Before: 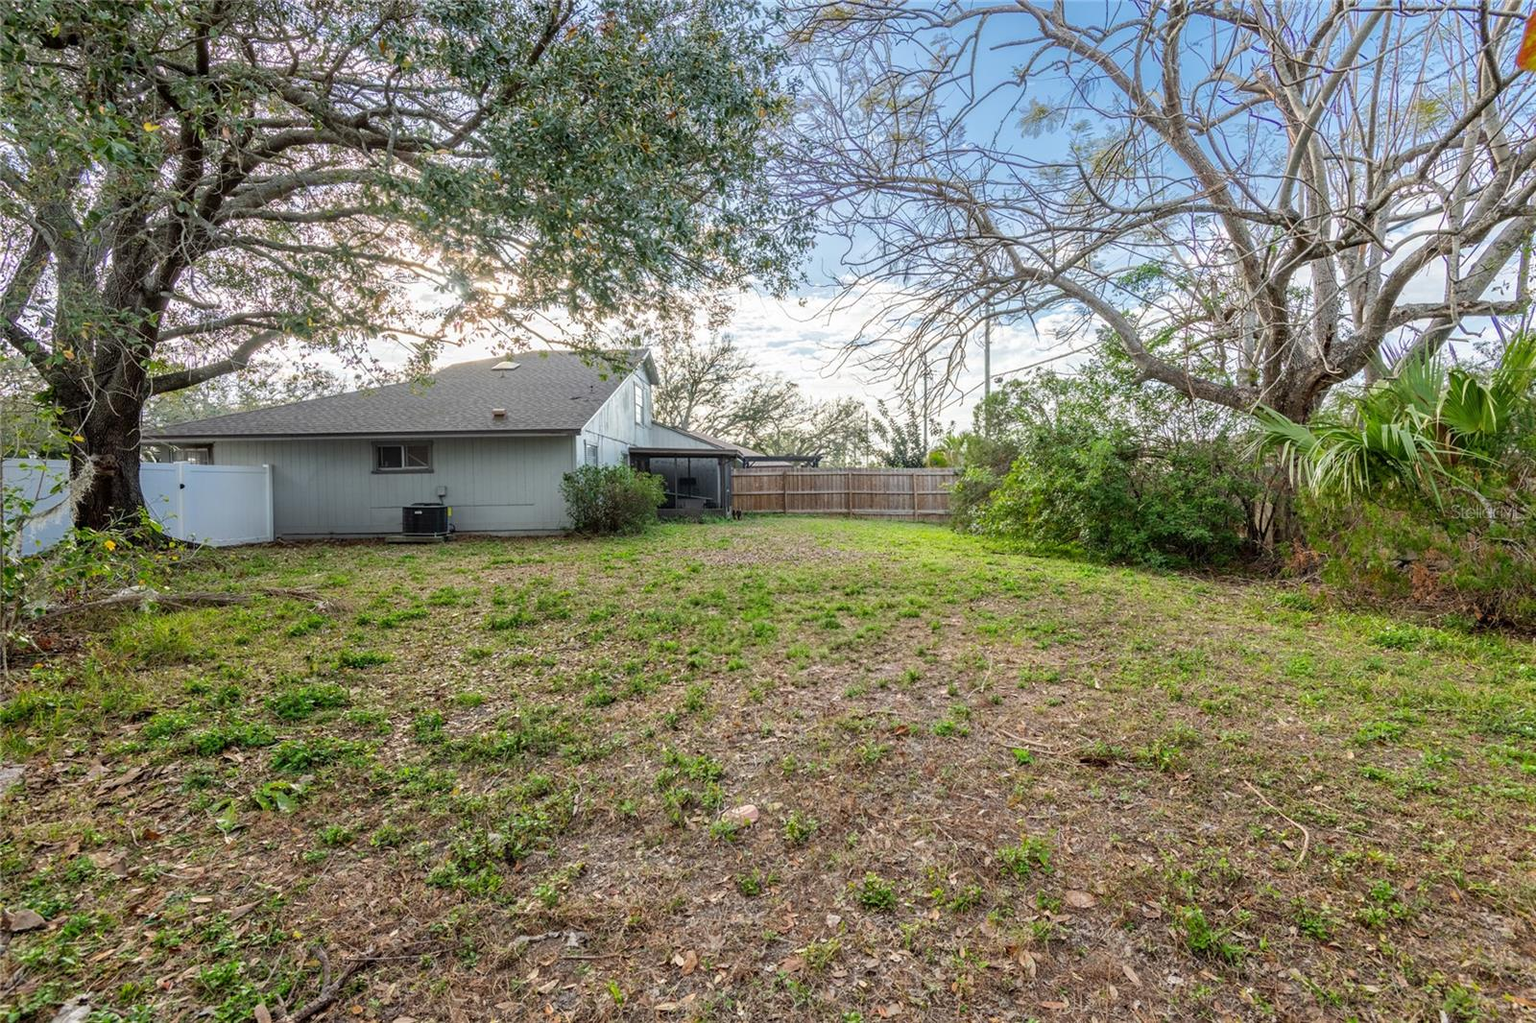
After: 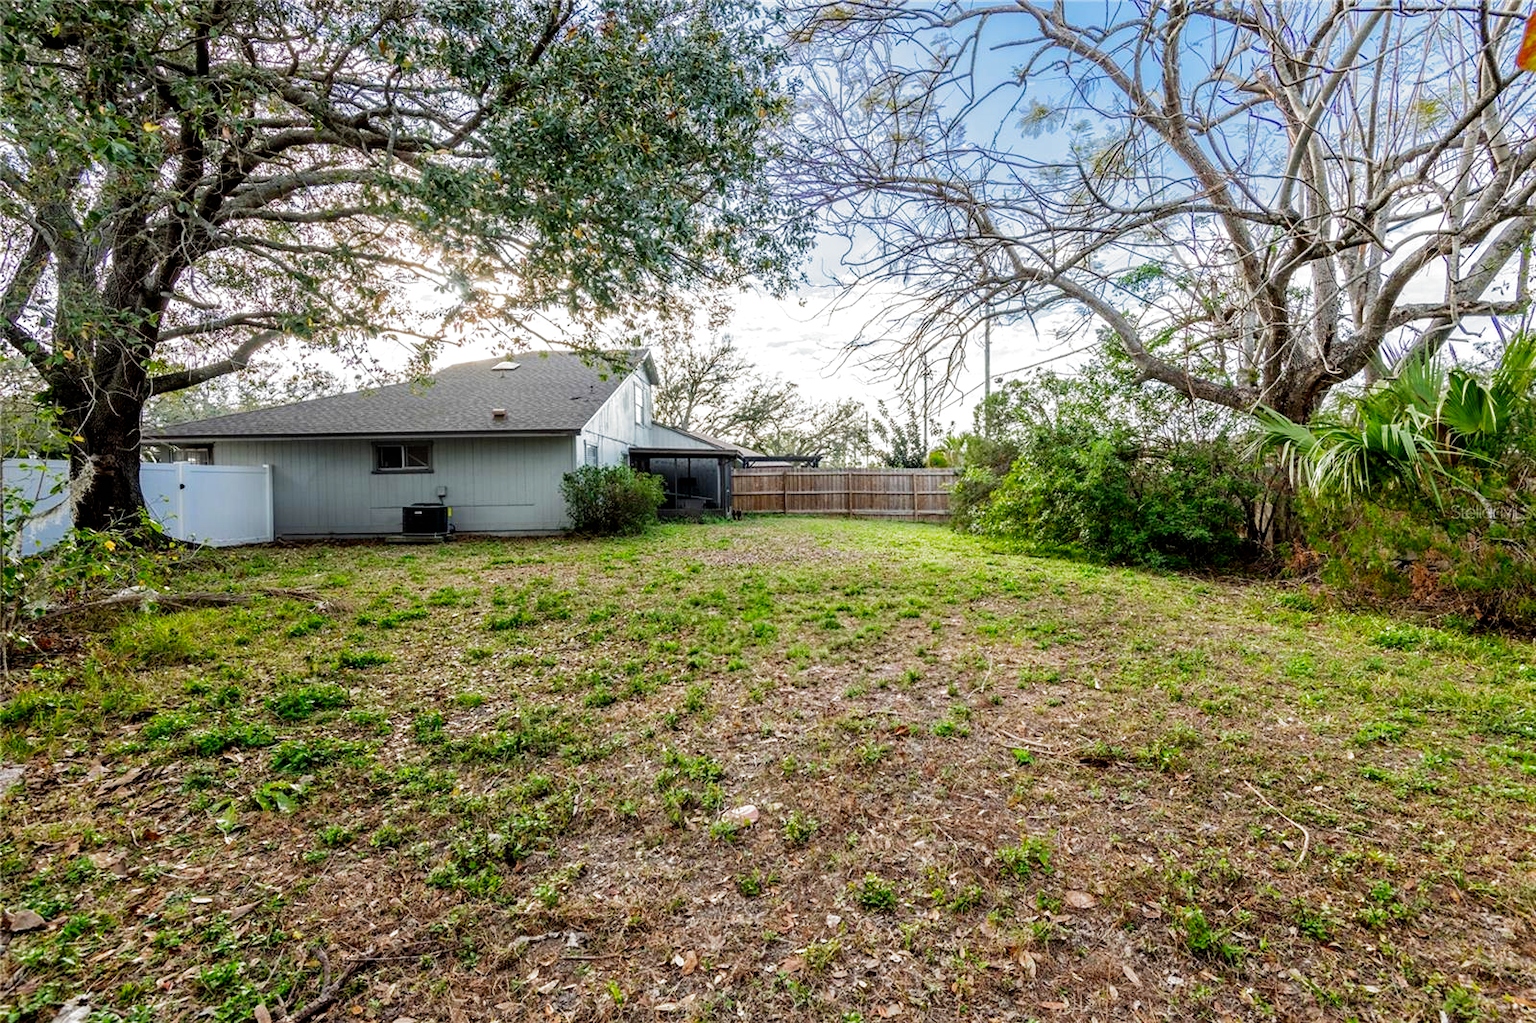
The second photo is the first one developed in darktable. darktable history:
exposure: exposure 0.014 EV, compensate highlight preservation false
filmic rgb: black relative exposure -8.23 EV, white relative exposure 2.2 EV, threshold 2.98 EV, target white luminance 99.926%, hardness 7.15, latitude 75.55%, contrast 1.32, highlights saturation mix -1.8%, shadows ↔ highlights balance 29.81%, preserve chrominance no, color science v5 (2021), contrast in shadows safe, contrast in highlights safe, enable highlight reconstruction true
